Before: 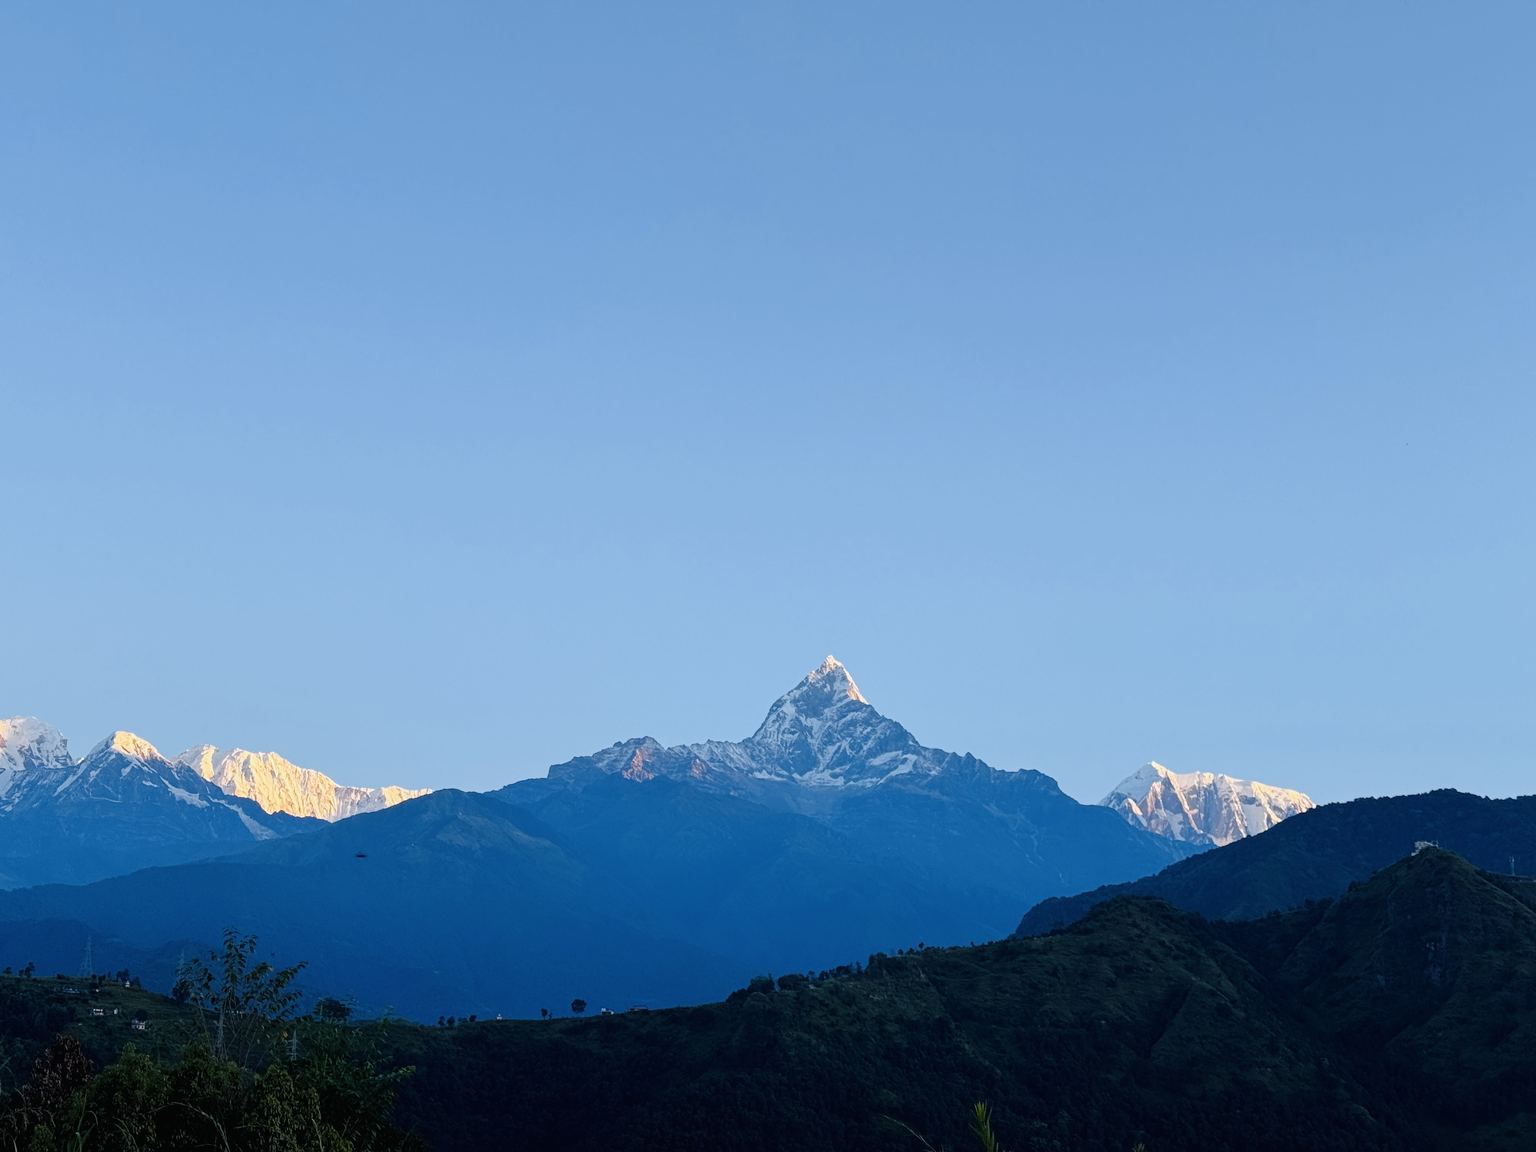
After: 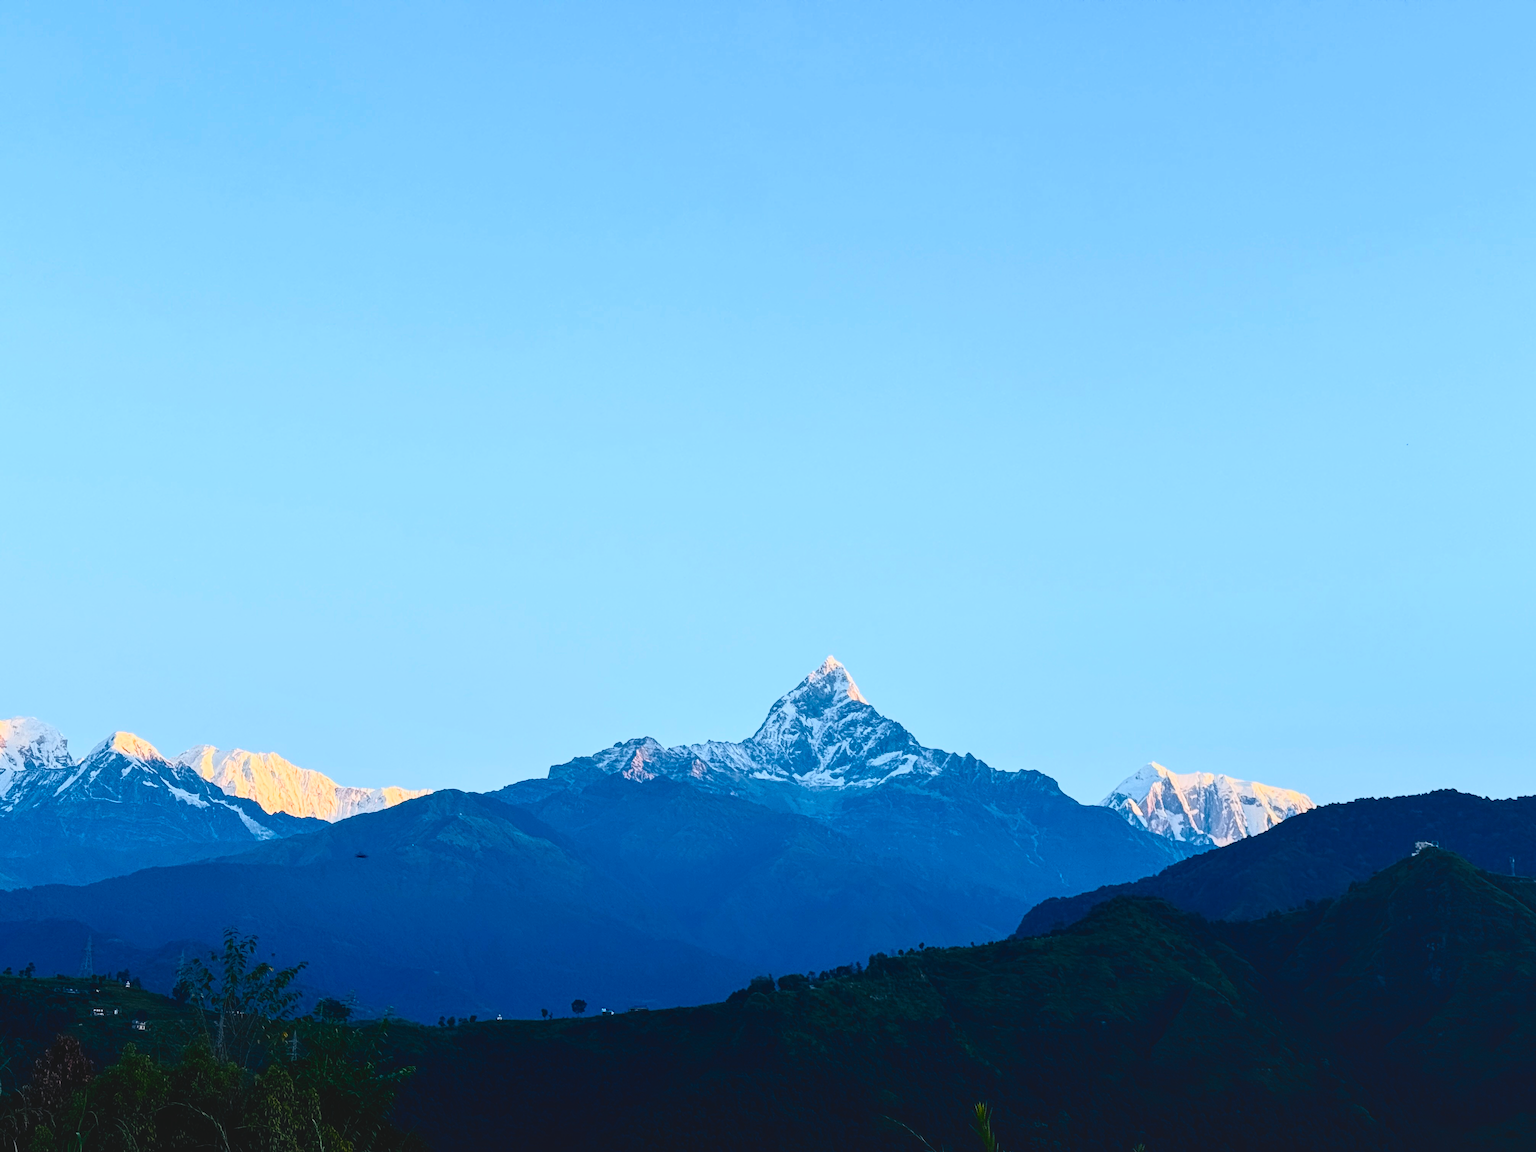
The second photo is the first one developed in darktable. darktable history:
exposure: exposure -0.044 EV, compensate highlight preservation false
contrast brightness saturation: contrast 0.413, brightness 0.1, saturation 0.205
color zones: curves: ch1 [(0, 0.455) (0.063, 0.455) (0.286, 0.495) (0.429, 0.5) (0.571, 0.5) (0.714, 0.5) (0.857, 0.5) (1, 0.455)]; ch2 [(0, 0.532) (0.063, 0.521) (0.233, 0.447) (0.429, 0.489) (0.571, 0.5) (0.714, 0.5) (0.857, 0.5) (1, 0.532)]
haze removal: strength -0.045, compatibility mode true, adaptive false
local contrast: detail 109%
